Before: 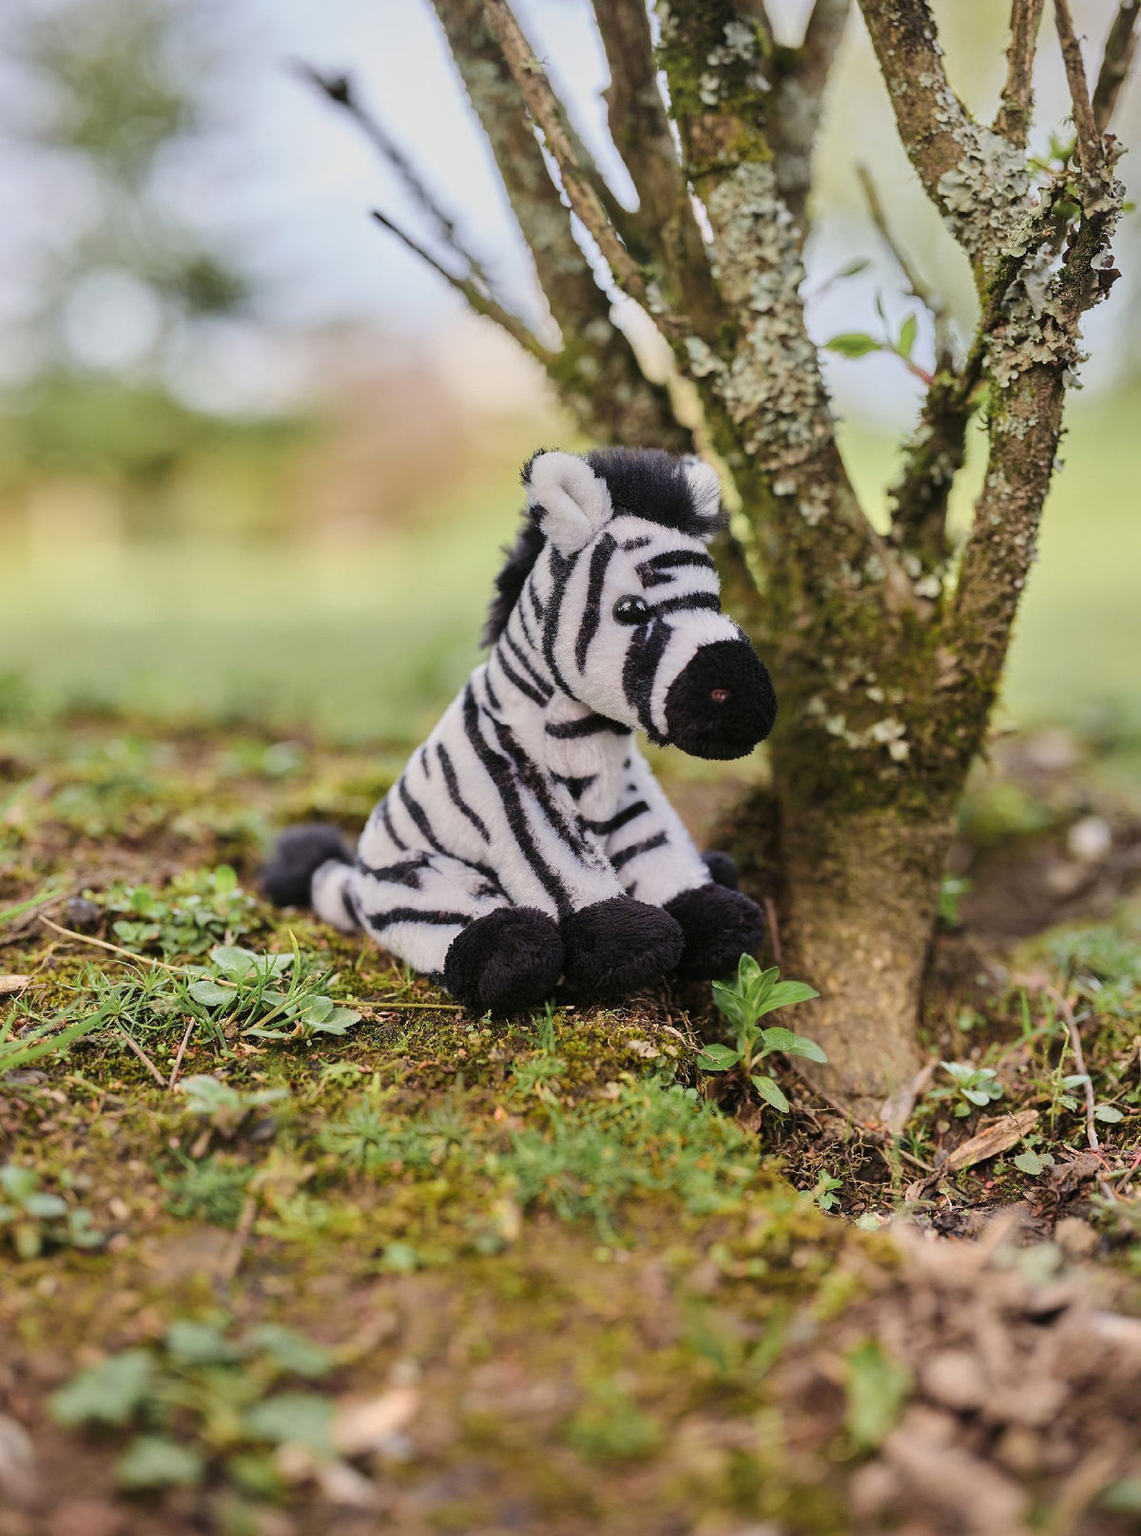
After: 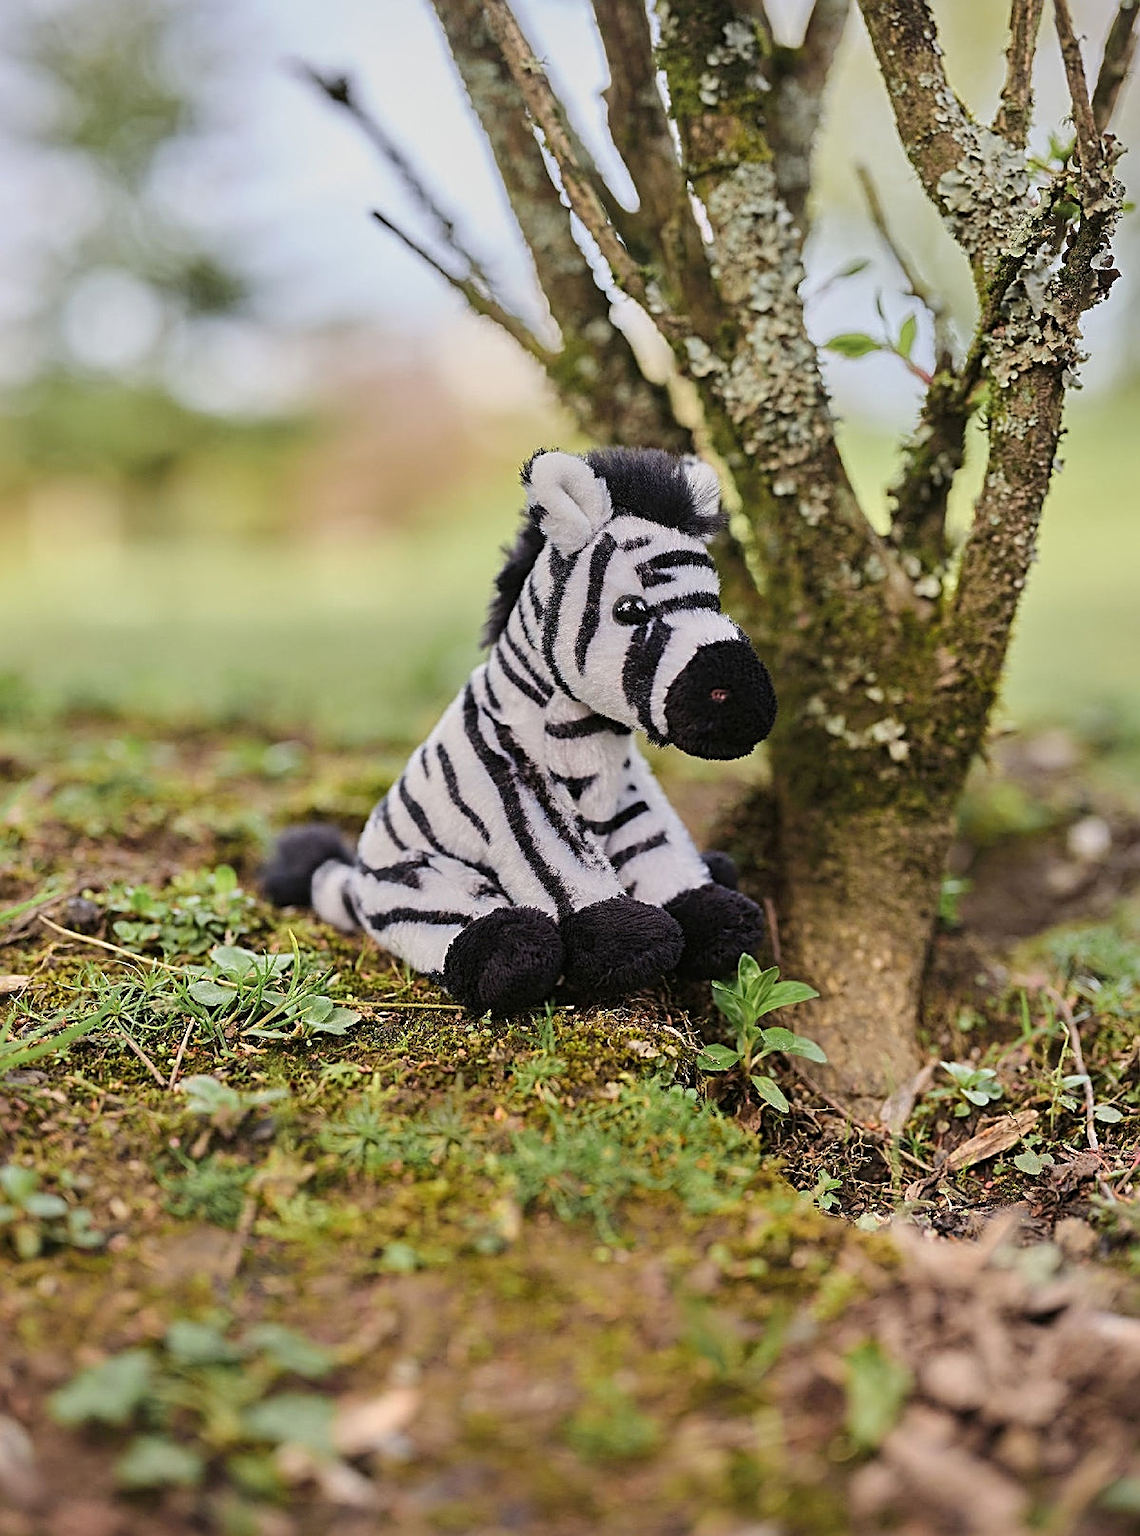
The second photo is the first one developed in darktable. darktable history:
sharpen: radius 2.646, amount 0.662
